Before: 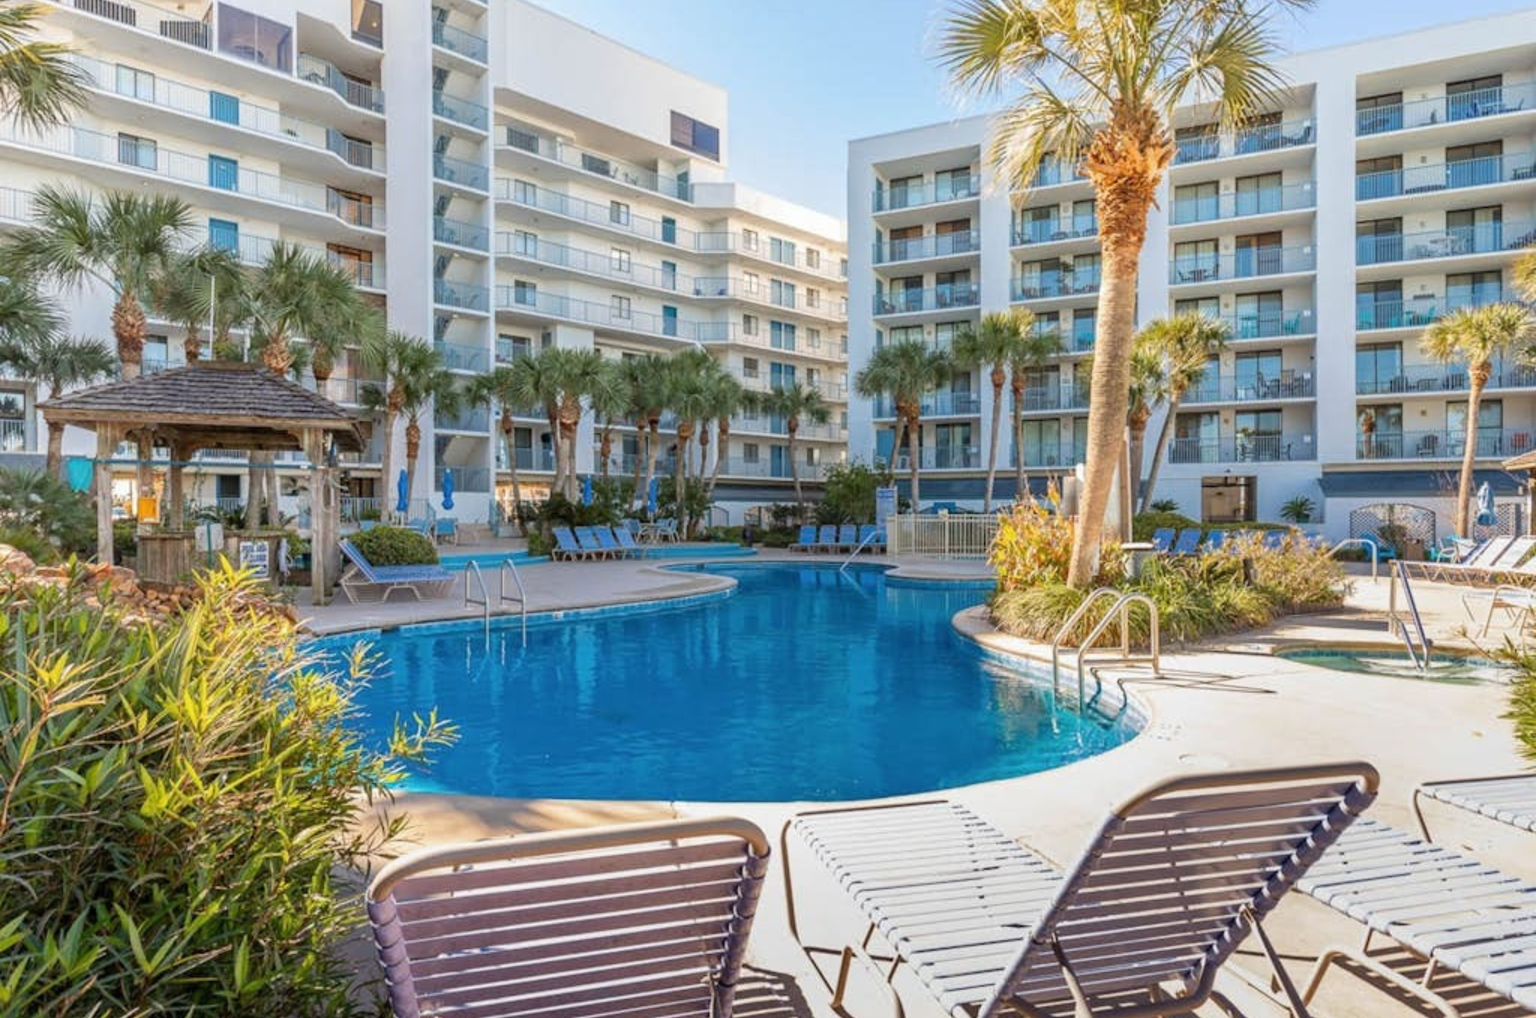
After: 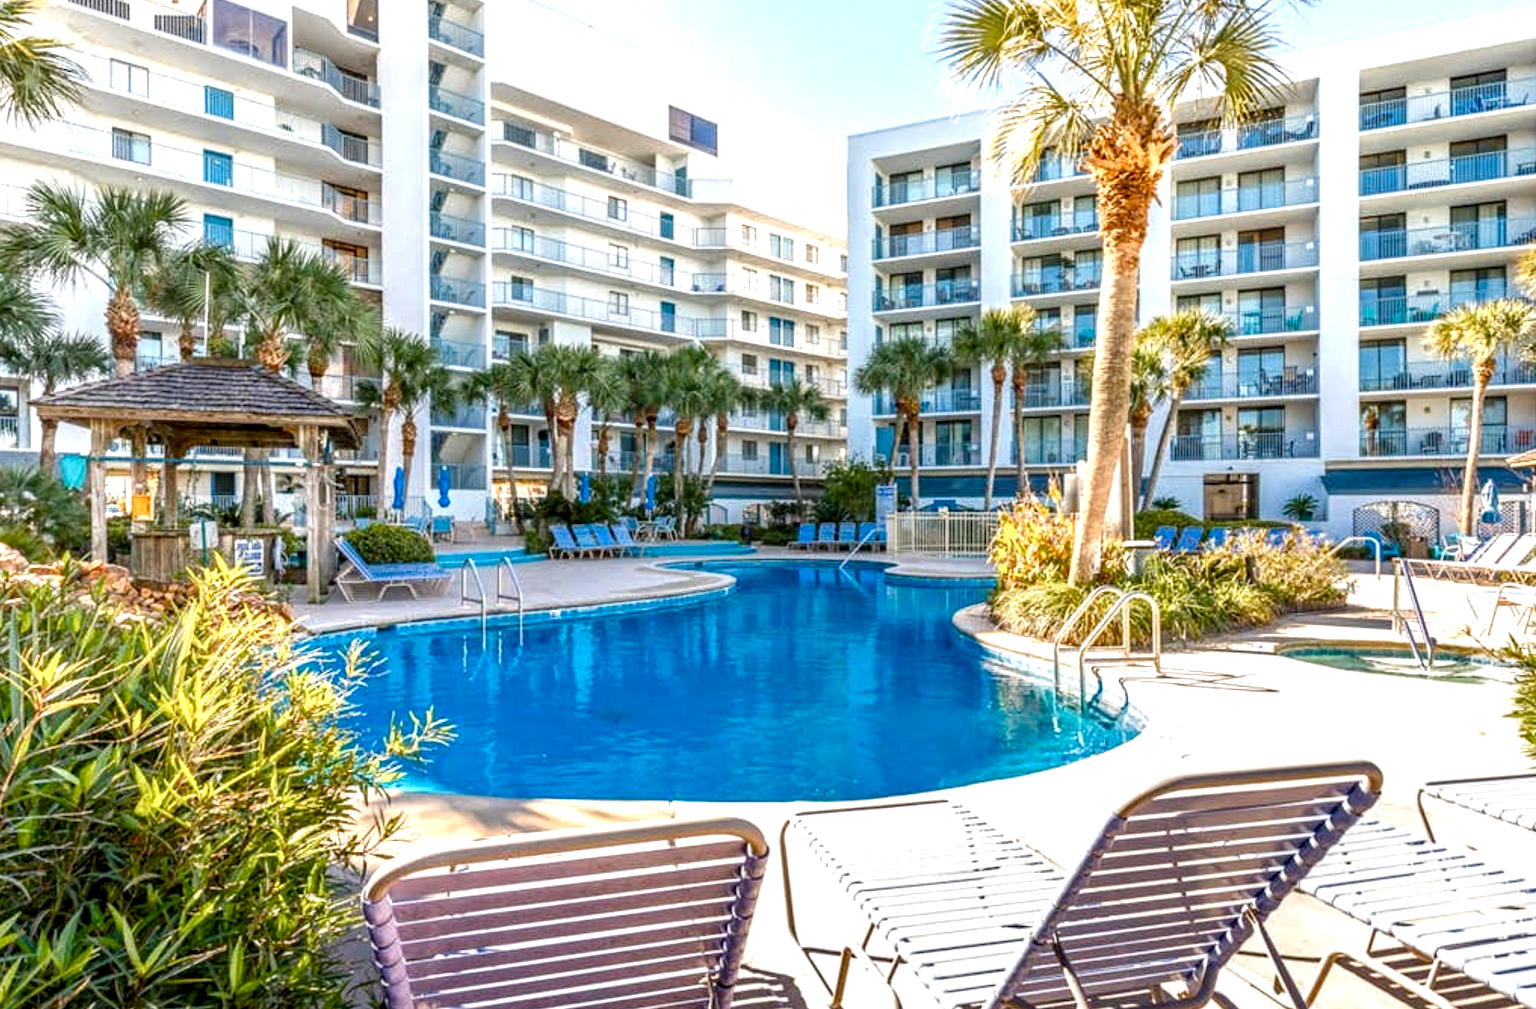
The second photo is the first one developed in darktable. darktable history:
color balance rgb: shadows lift › chroma 2.014%, shadows lift › hue 215.82°, perceptual saturation grading › global saturation 25.446%, perceptual saturation grading › highlights -50.145%, perceptual saturation grading › shadows 30.708%, perceptual brilliance grading › global brilliance 17.355%, global vibrance 20%
color zones: curves: ch0 [(0.25, 0.5) (0.428, 0.473) (0.75, 0.5)]; ch1 [(0.243, 0.479) (0.398, 0.452) (0.75, 0.5)]
crop: left 0.485%, top 0.623%, right 0.241%, bottom 0.861%
local contrast: highlights 26%, detail 150%
